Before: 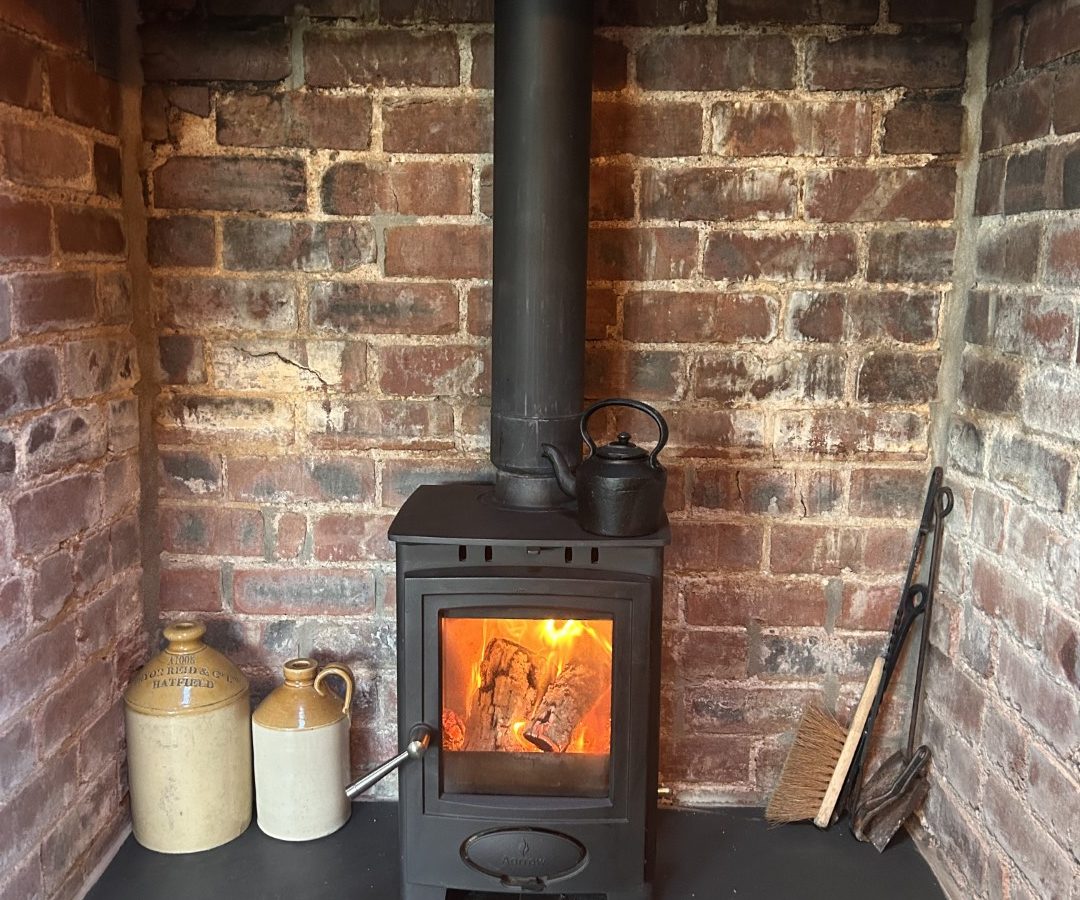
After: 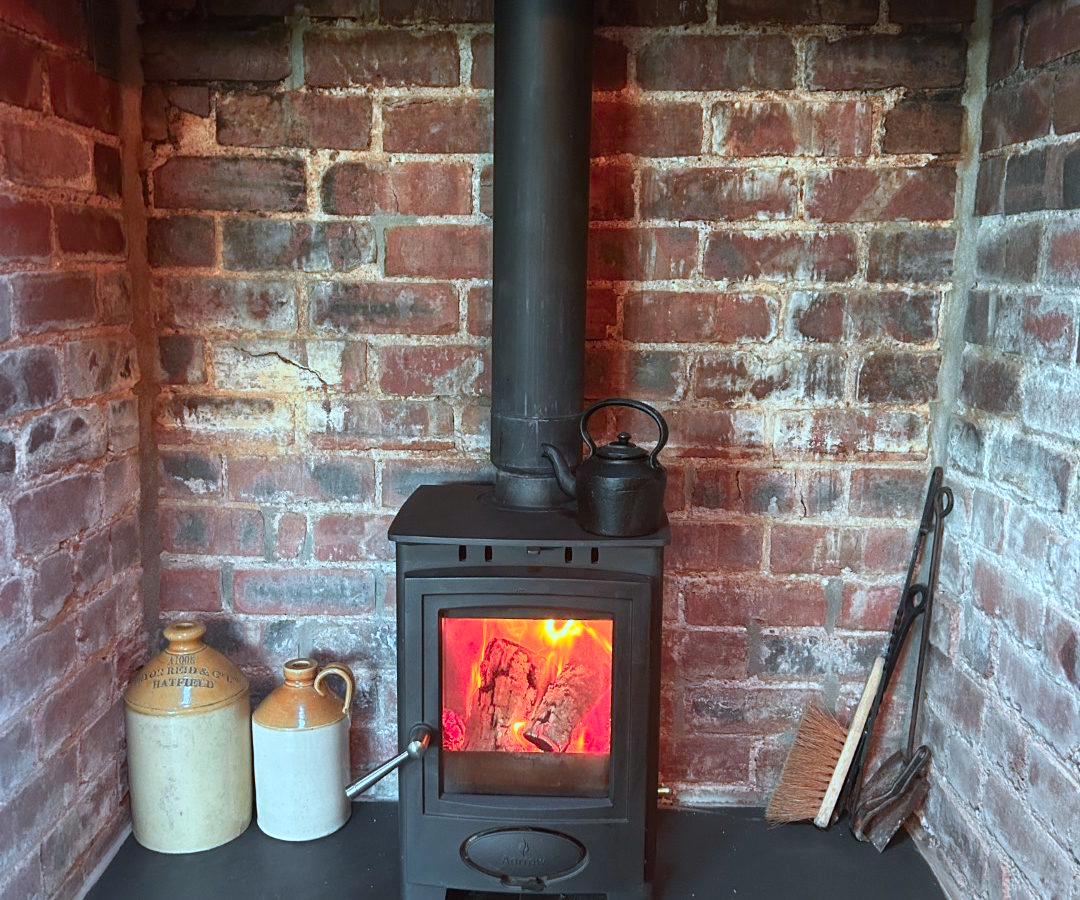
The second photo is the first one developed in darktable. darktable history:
color correction: highlights a* -9.73, highlights b* -21.22
color zones: curves: ch1 [(0.24, 0.629) (0.75, 0.5)]; ch2 [(0.255, 0.454) (0.745, 0.491)], mix 102.12%
